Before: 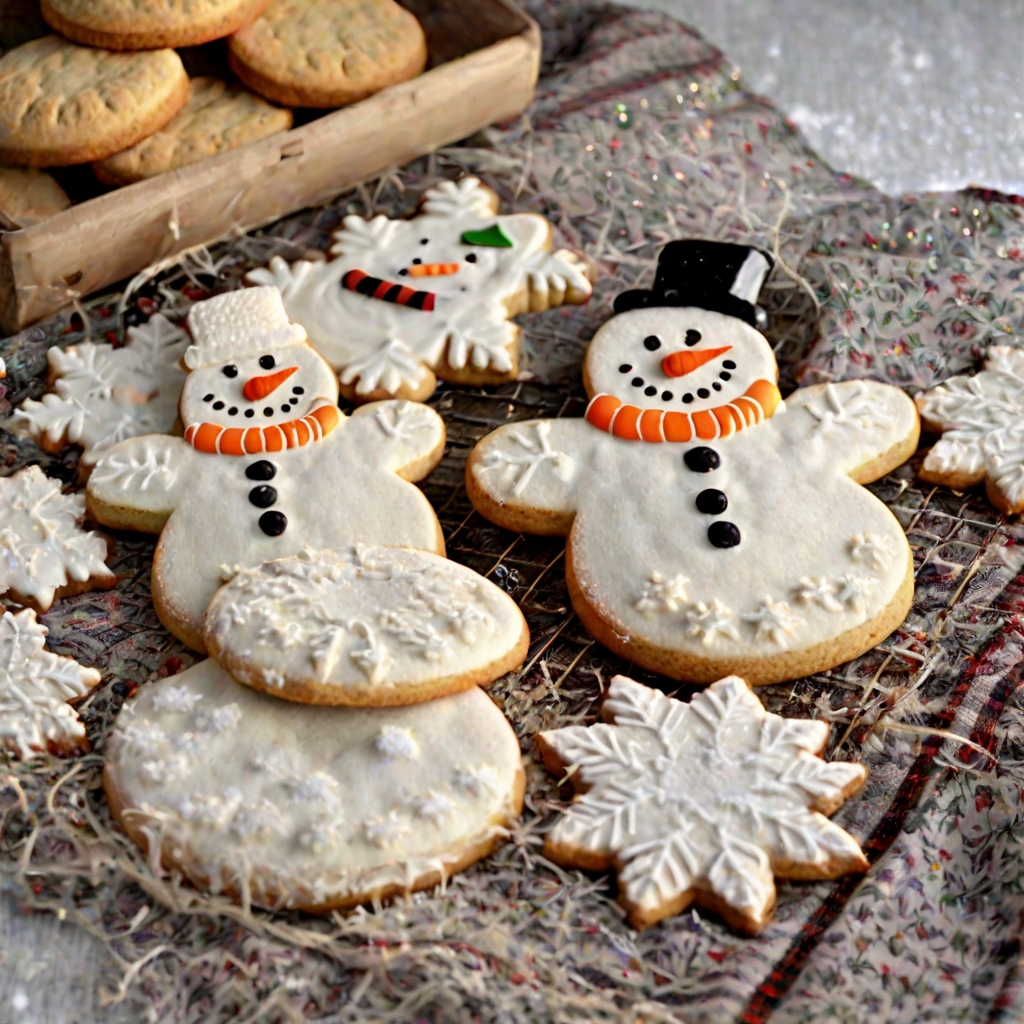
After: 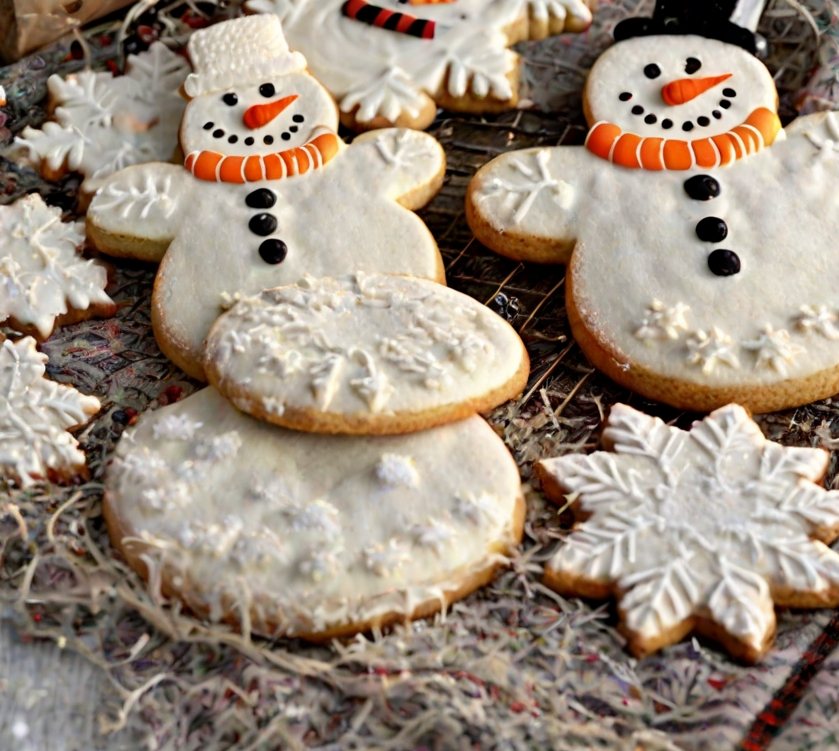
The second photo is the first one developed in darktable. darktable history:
crop: top 26.61%, right 18.003%
